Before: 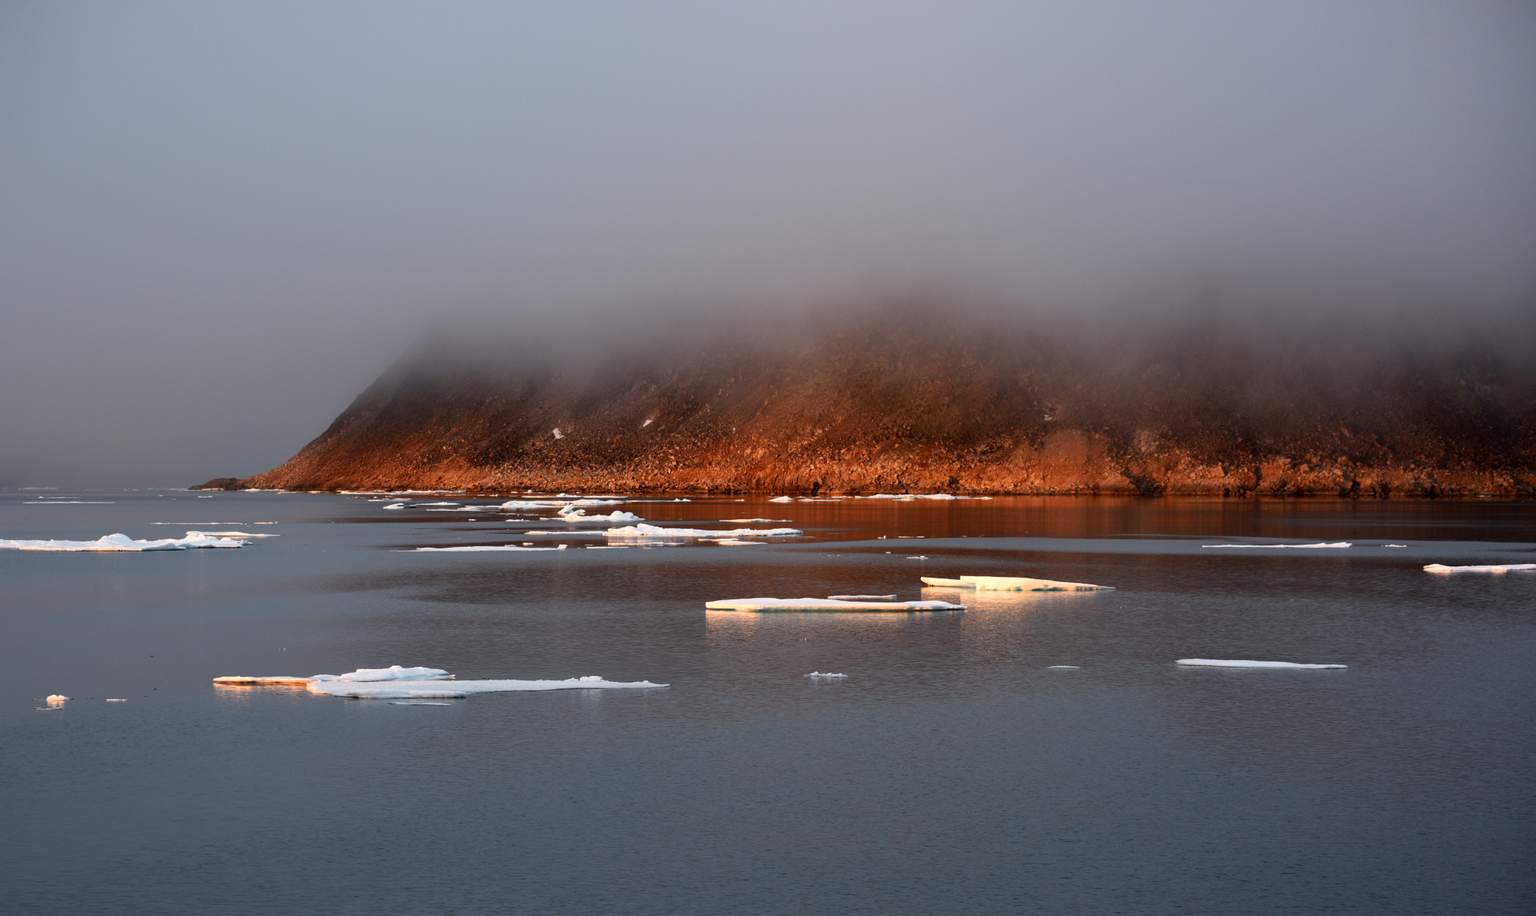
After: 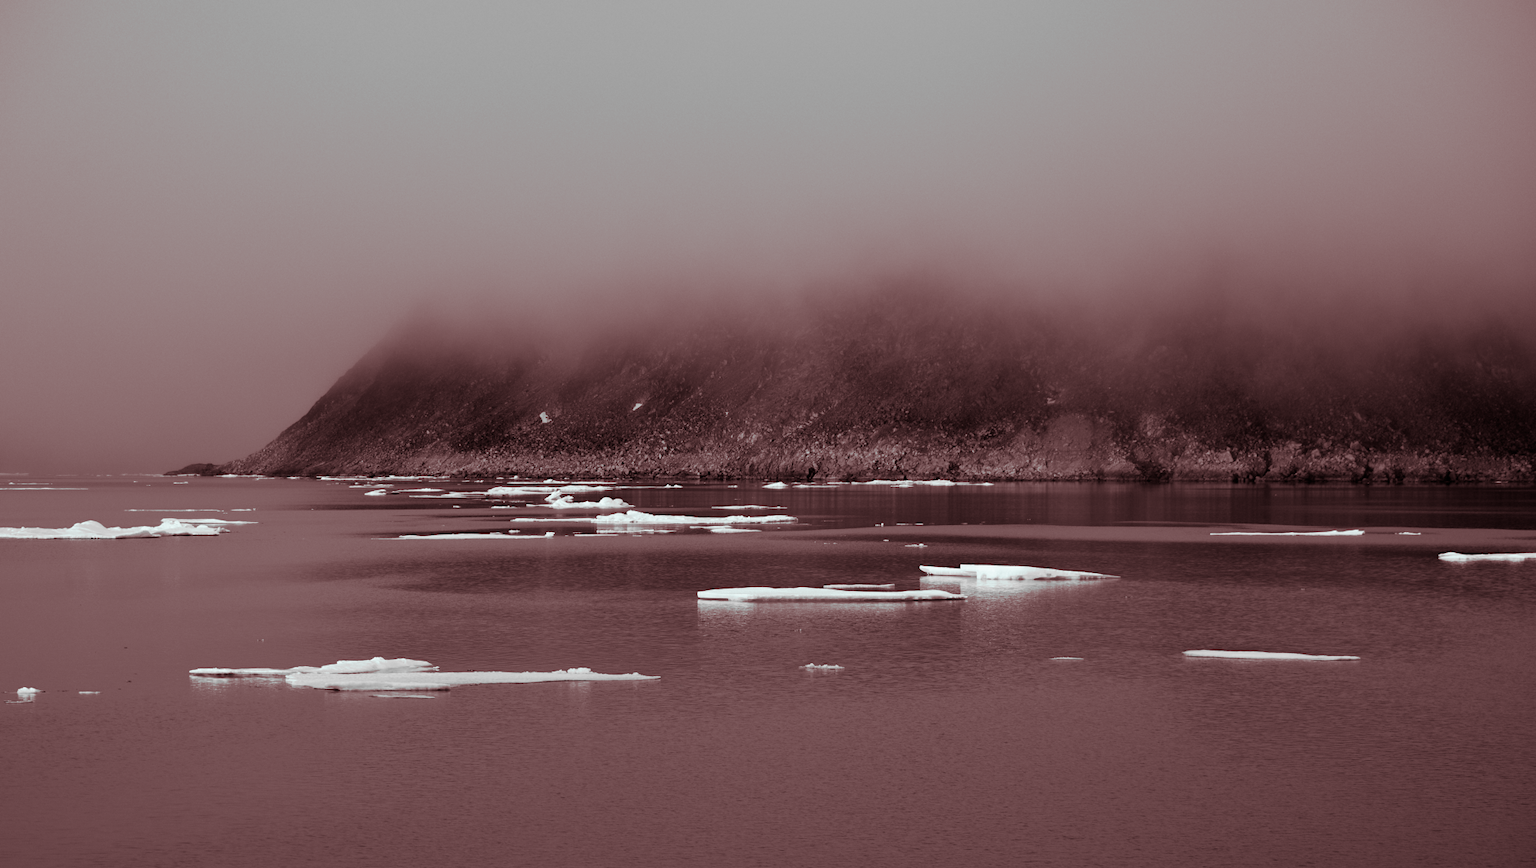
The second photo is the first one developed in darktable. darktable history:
crop: left 1.964%, top 3.251%, right 1.122%, bottom 4.933%
split-toning: highlights › hue 180°
monochrome: on, module defaults
white balance: red 0.766, blue 1.537
